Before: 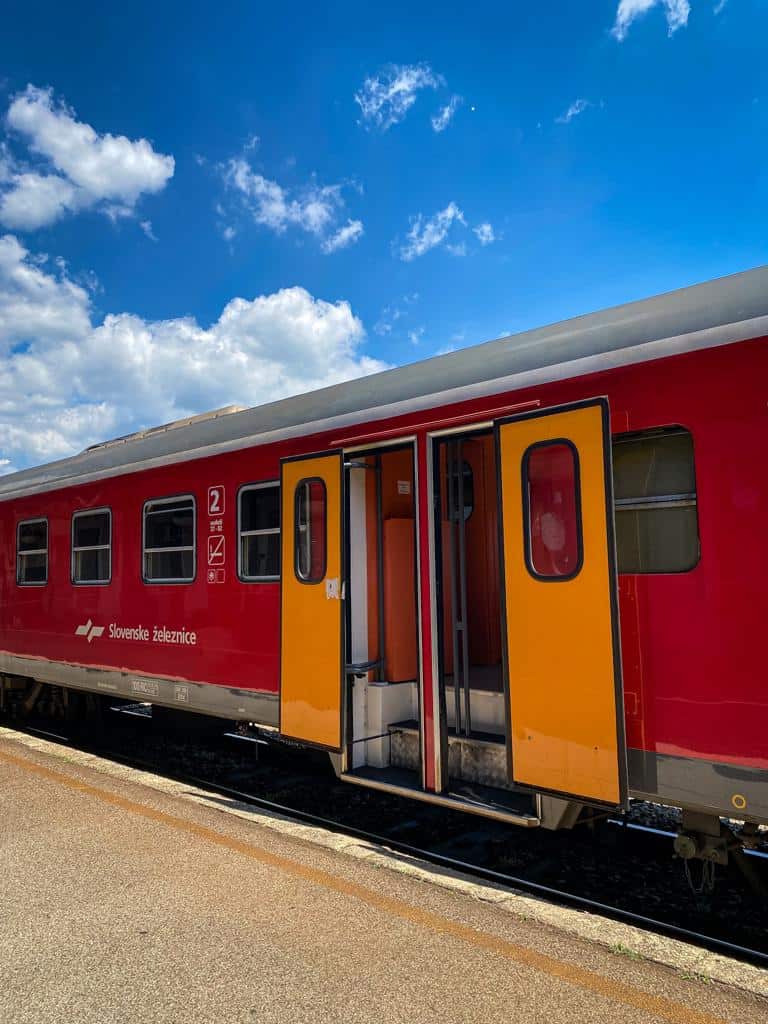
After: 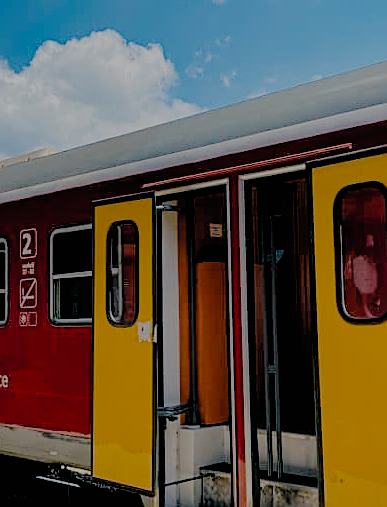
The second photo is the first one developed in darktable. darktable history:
color balance rgb: power › hue 316.44°, global offset › luminance -0.331%, global offset › chroma 0.107%, global offset › hue 164.54°, perceptual saturation grading › global saturation 19.711%
sharpen: on, module defaults
crop: left 24.596%, top 25.106%, right 24.975%, bottom 25.363%
exposure: black level correction 0.001, exposure 0.192 EV, compensate highlight preservation false
filmic rgb: black relative exposure -4.48 EV, white relative exposure 6.62 EV, threshold 3.06 EV, structure ↔ texture 99.19%, hardness 1.83, contrast 0.502, add noise in highlights 0.001, preserve chrominance no, color science v3 (2019), use custom middle-gray values true, contrast in highlights soft, enable highlight reconstruction true
